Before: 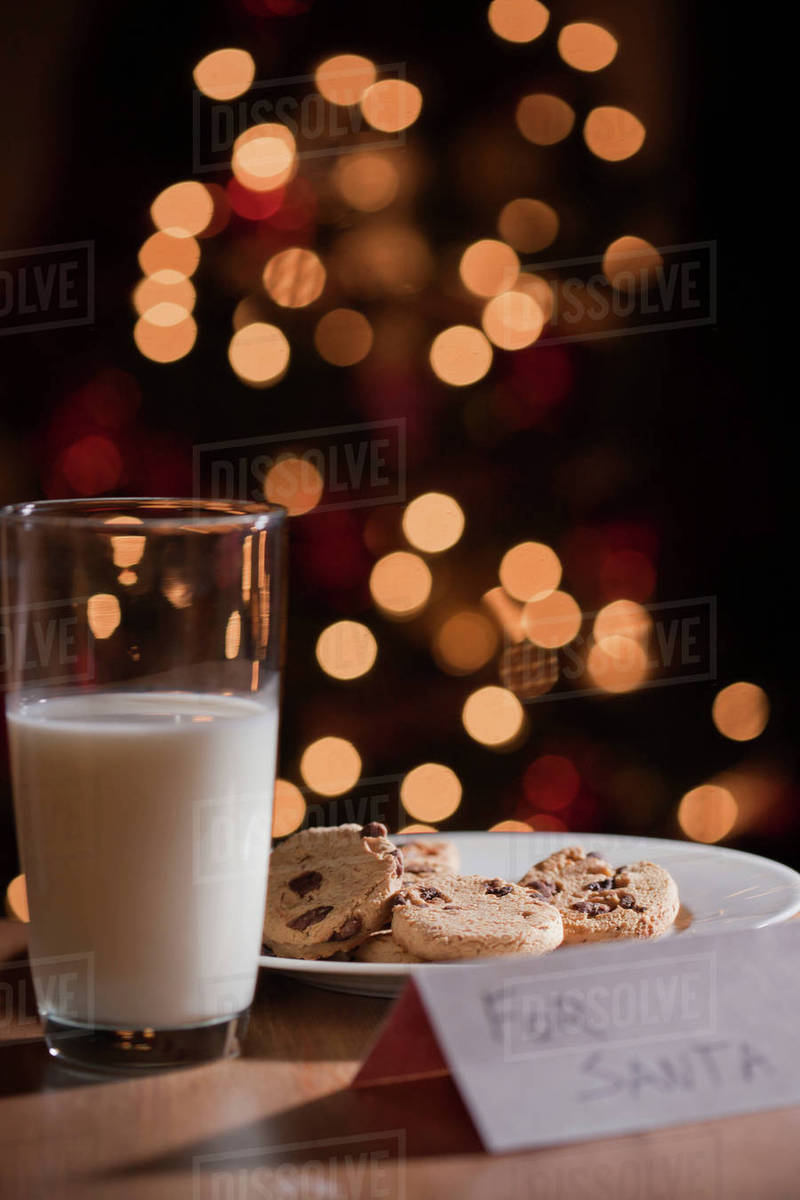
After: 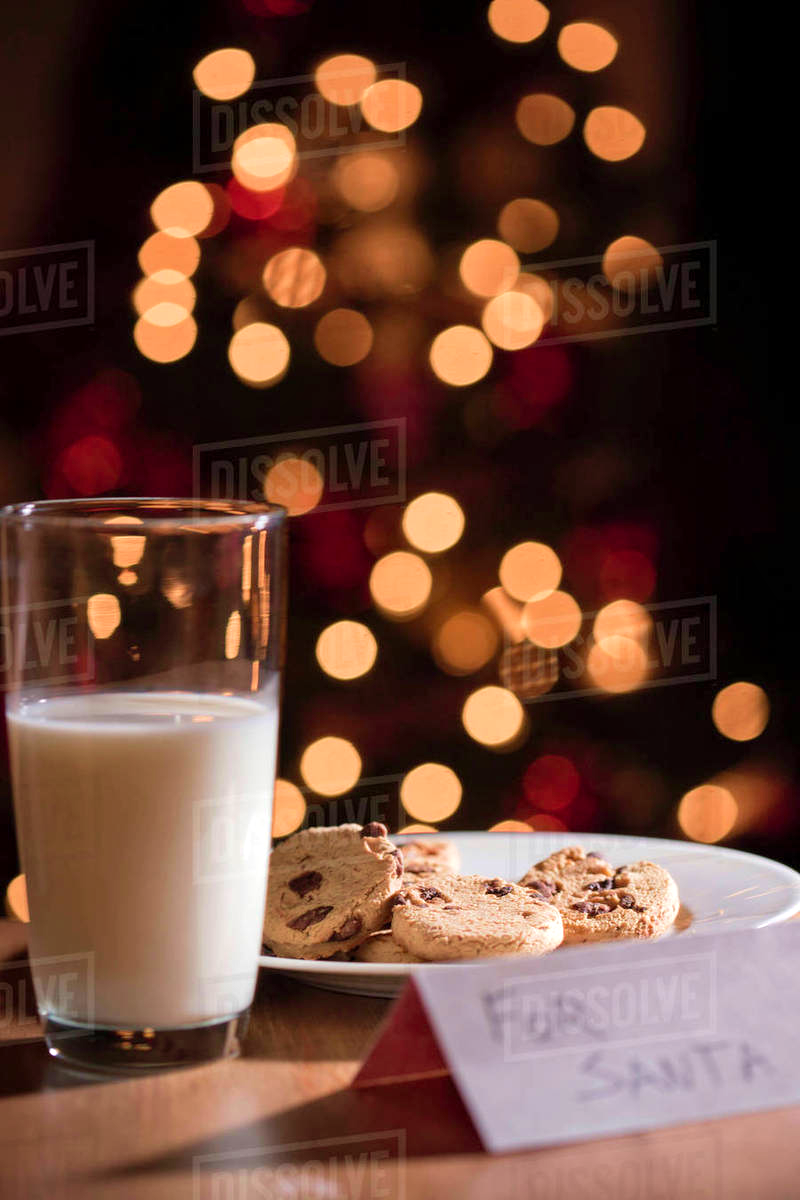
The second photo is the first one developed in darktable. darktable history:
local contrast: highlights 100%, shadows 100%, detail 120%, midtone range 0.2
levels: levels [0, 0.435, 0.917]
velvia: strength 29%
